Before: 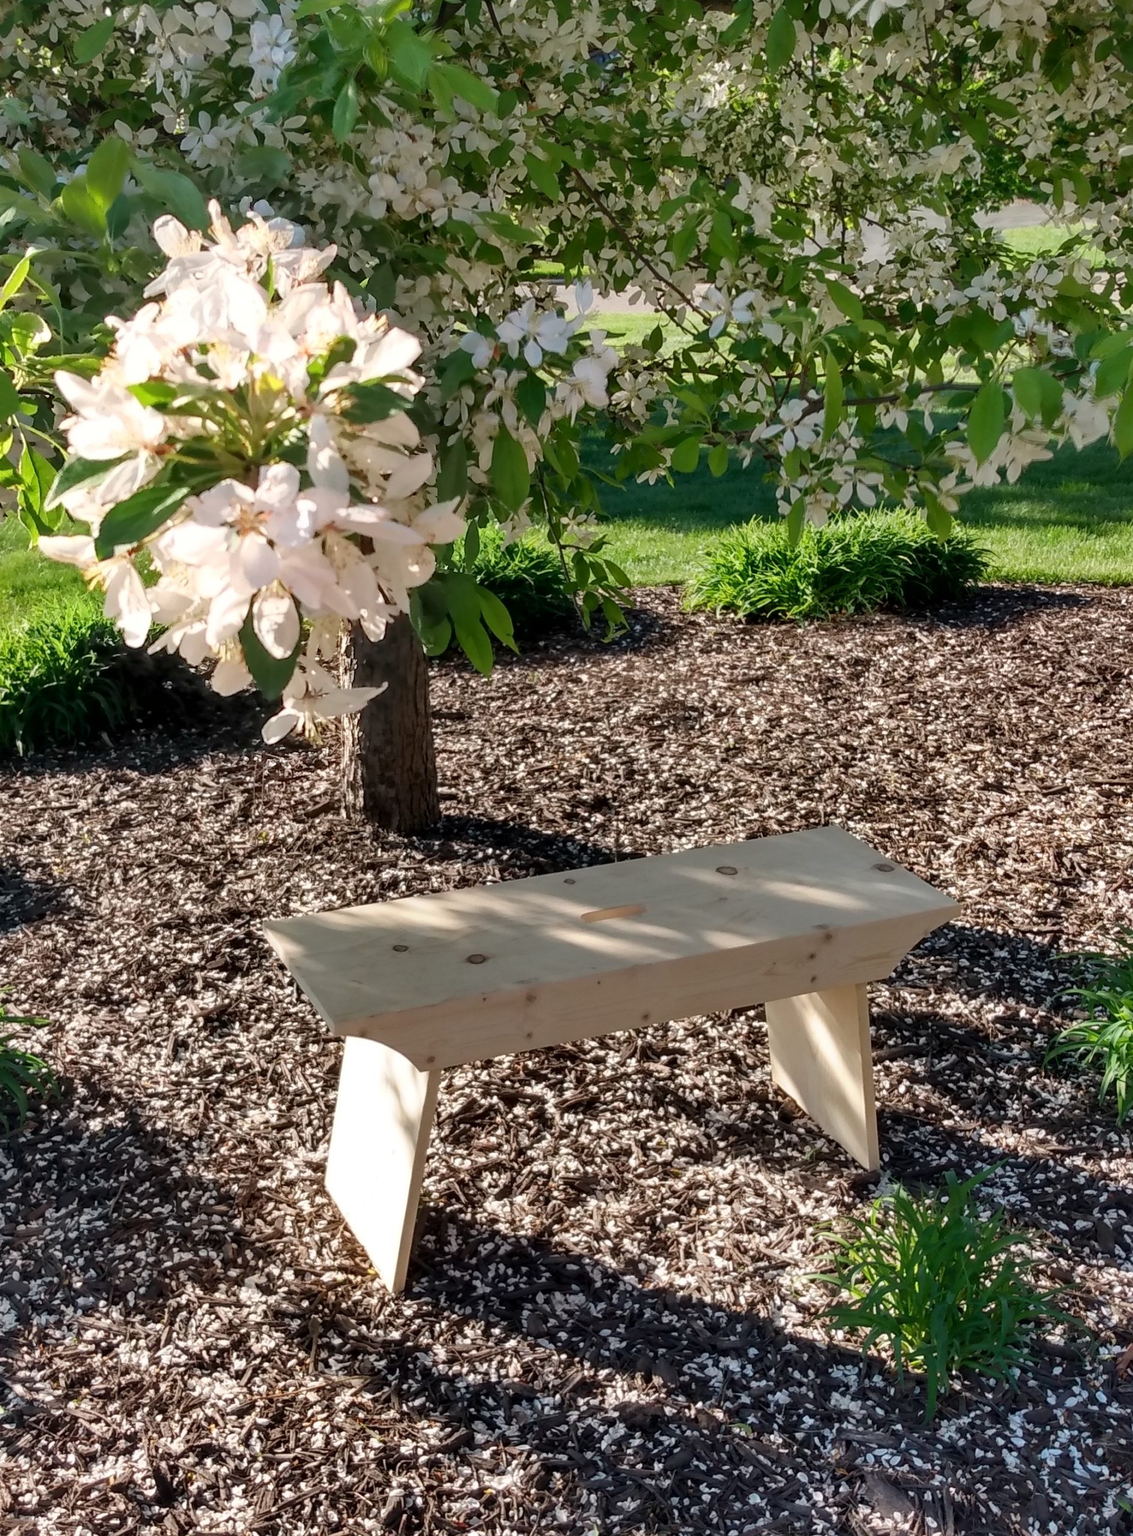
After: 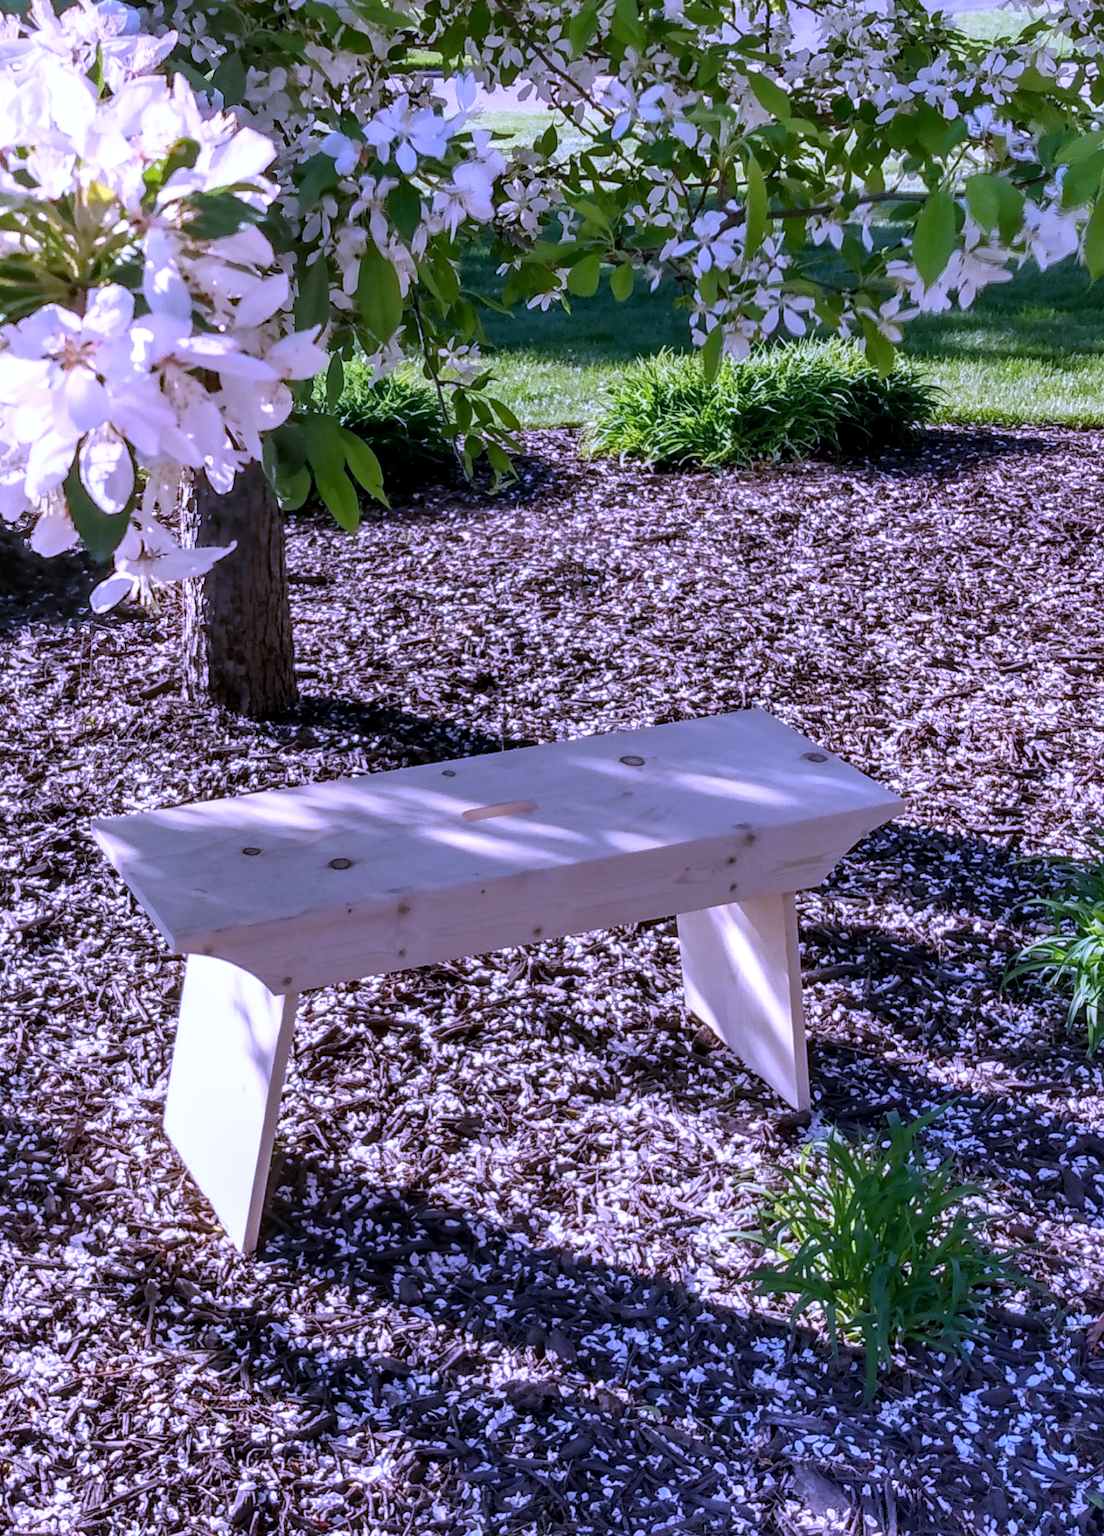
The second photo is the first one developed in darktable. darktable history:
local contrast: on, module defaults
crop: left 16.315%, top 14.246%
white balance: red 0.98, blue 1.61
